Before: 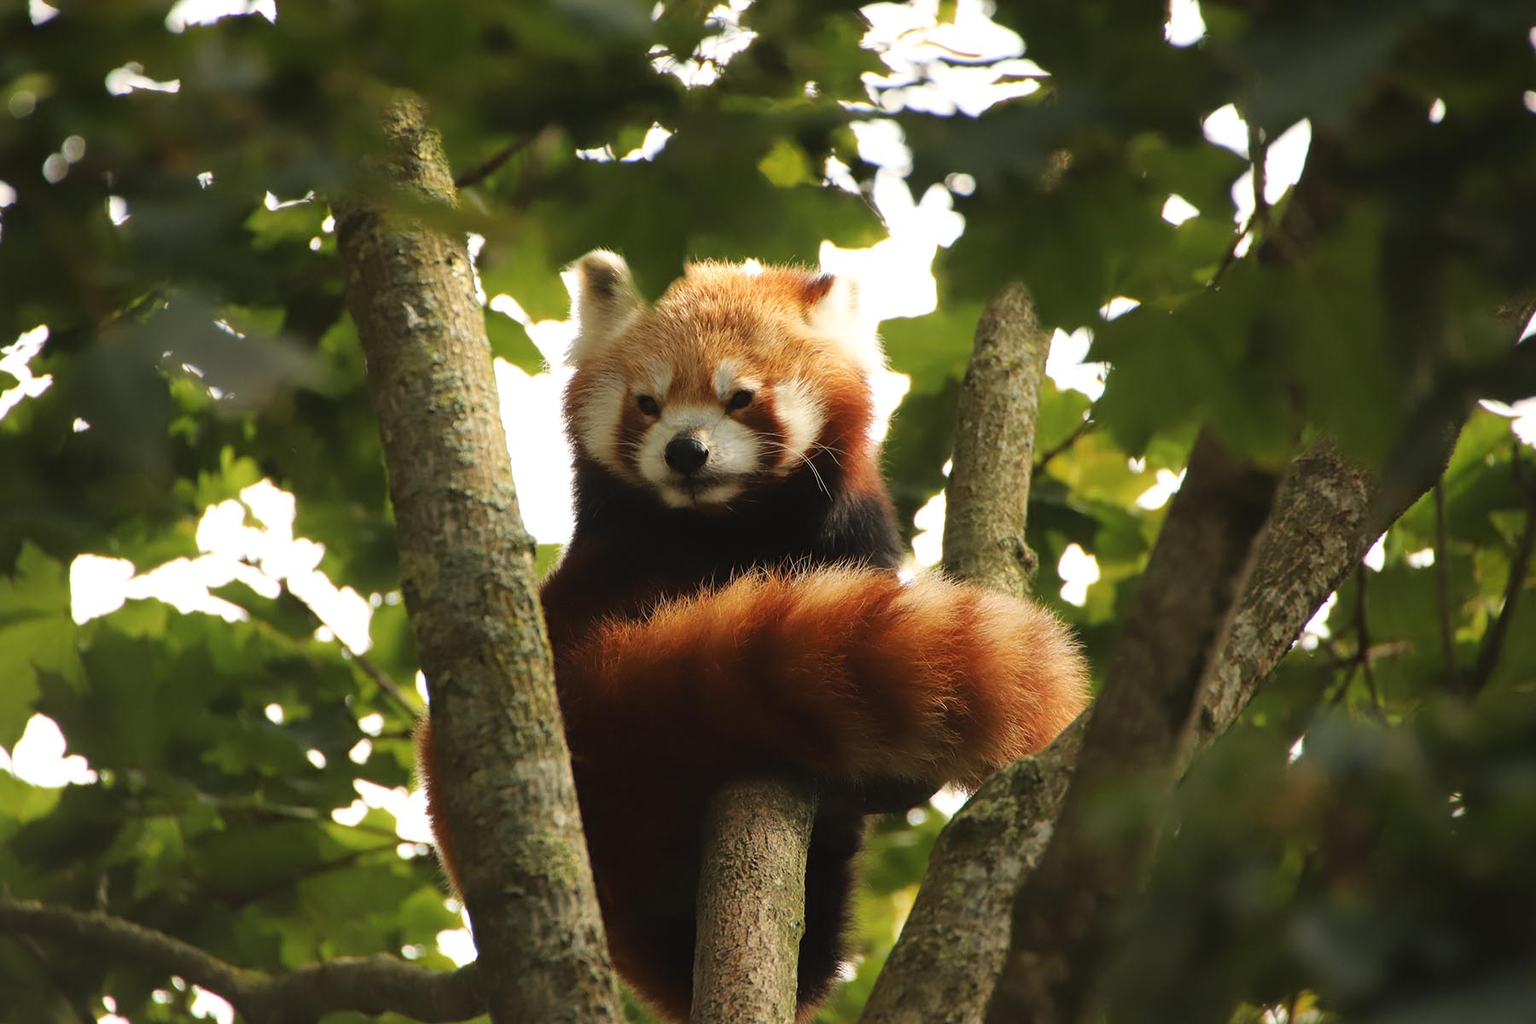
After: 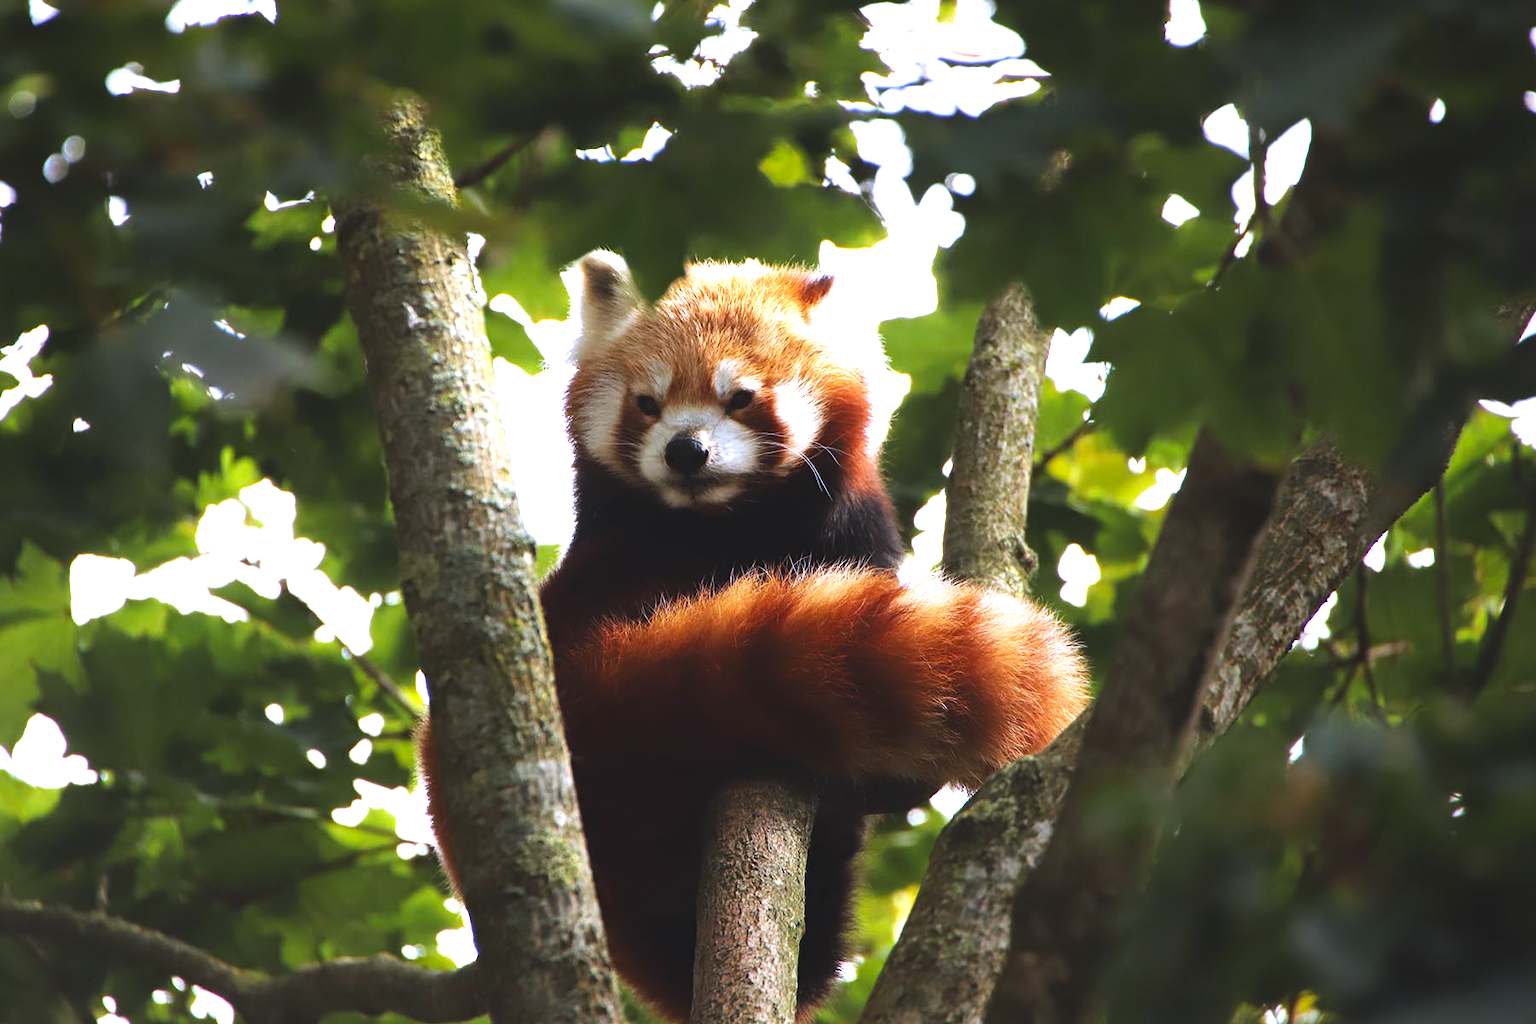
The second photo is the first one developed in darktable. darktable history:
color balance rgb: power › chroma 0.258%, power › hue 62.74°, highlights gain › luminance 16.54%, highlights gain › chroma 2.968%, highlights gain › hue 257.76°, global offset › luminance 0.738%, linear chroma grading › global chroma 15.111%, perceptual saturation grading › global saturation 10.06%, perceptual brilliance grading › global brilliance -4.592%, perceptual brilliance grading › highlights 24.063%, perceptual brilliance grading › mid-tones 7.197%, perceptual brilliance grading › shadows -4.798%
color calibration: gray › normalize channels true, illuminant as shot in camera, x 0.379, y 0.397, temperature 4143.69 K, gamut compression 0.006
